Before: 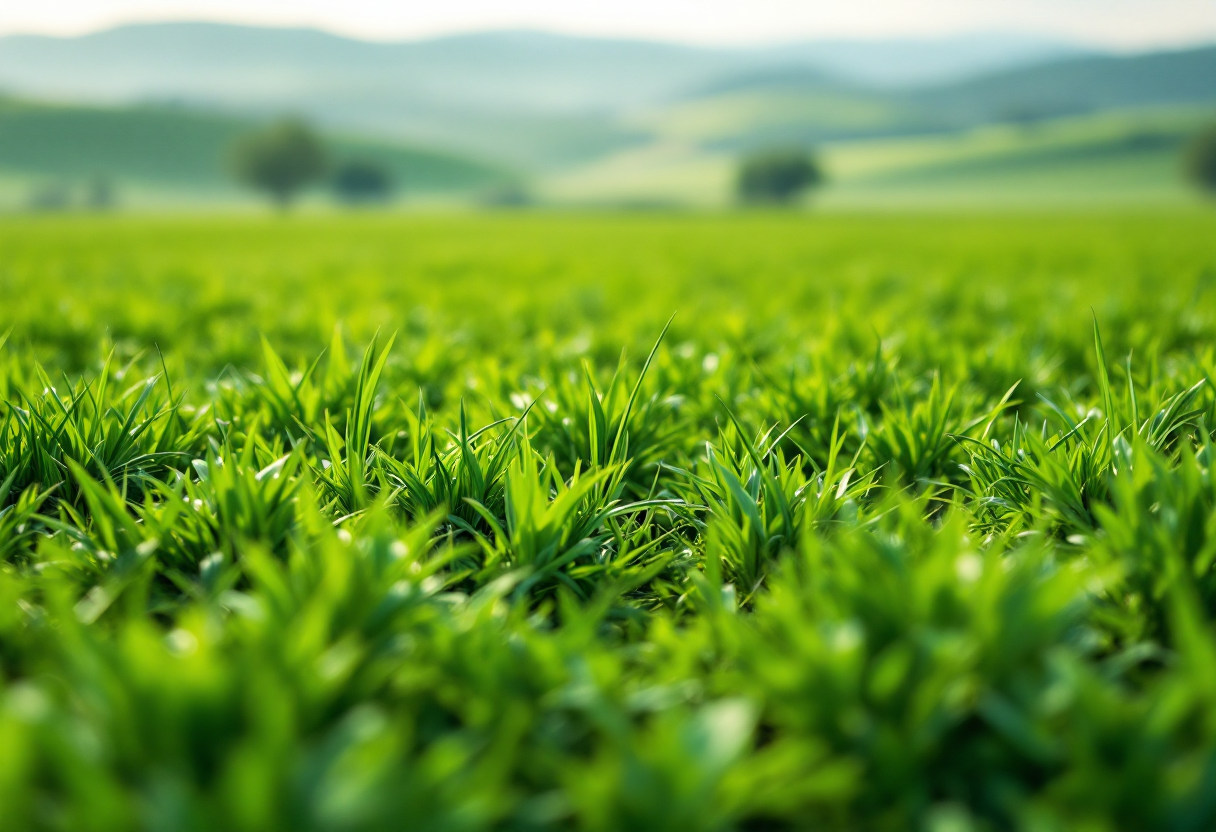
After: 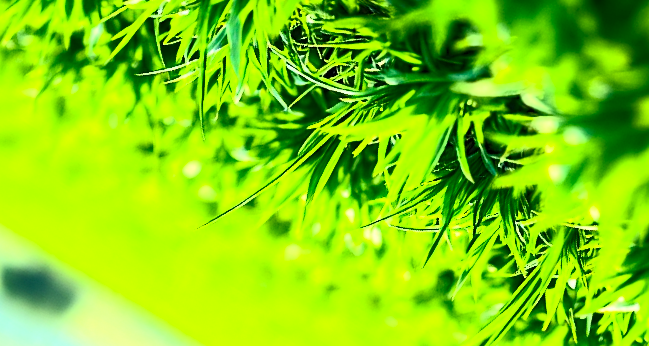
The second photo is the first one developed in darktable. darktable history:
crop and rotate: angle 148.54°, left 9.22%, top 15.646%, right 4.459%, bottom 17.13%
sharpen: on, module defaults
contrast brightness saturation: contrast 0.849, brightness 0.595, saturation 0.593
